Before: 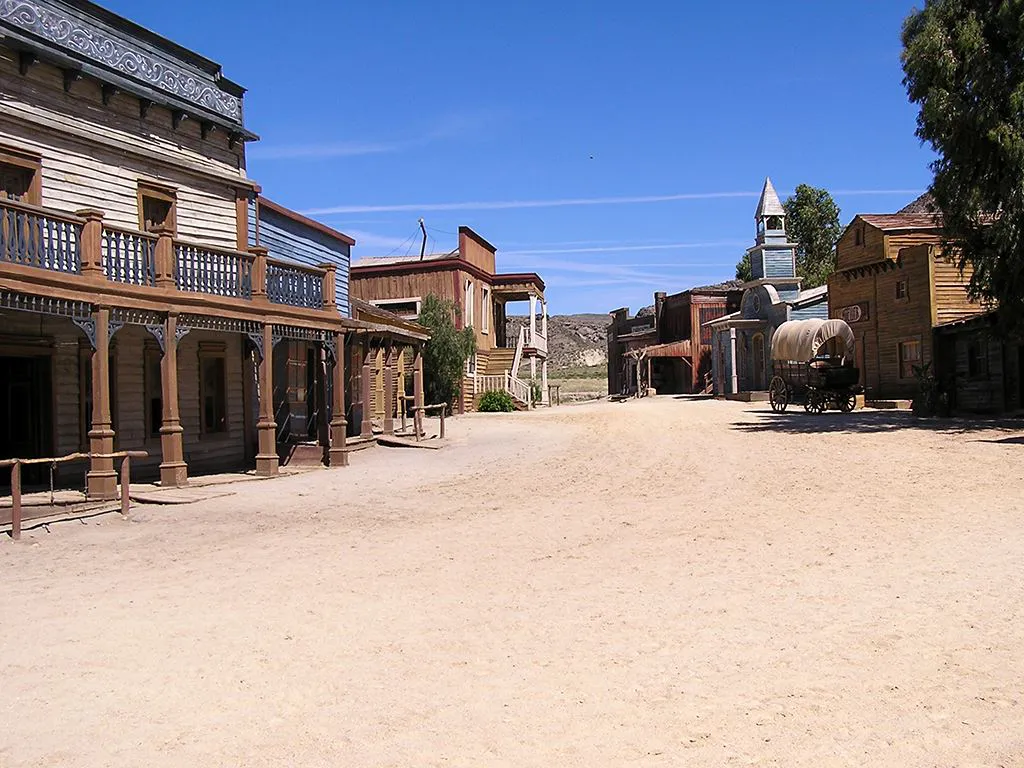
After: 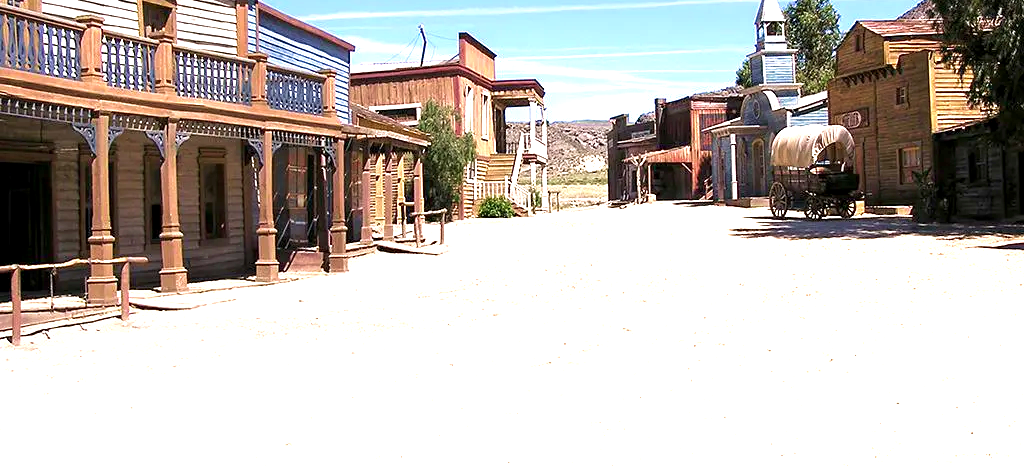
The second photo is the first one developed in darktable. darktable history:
exposure: black level correction 0.001, exposure 1.3 EV, compensate highlight preservation false
velvia: on, module defaults
crop and rotate: top 25.357%, bottom 13.942%
